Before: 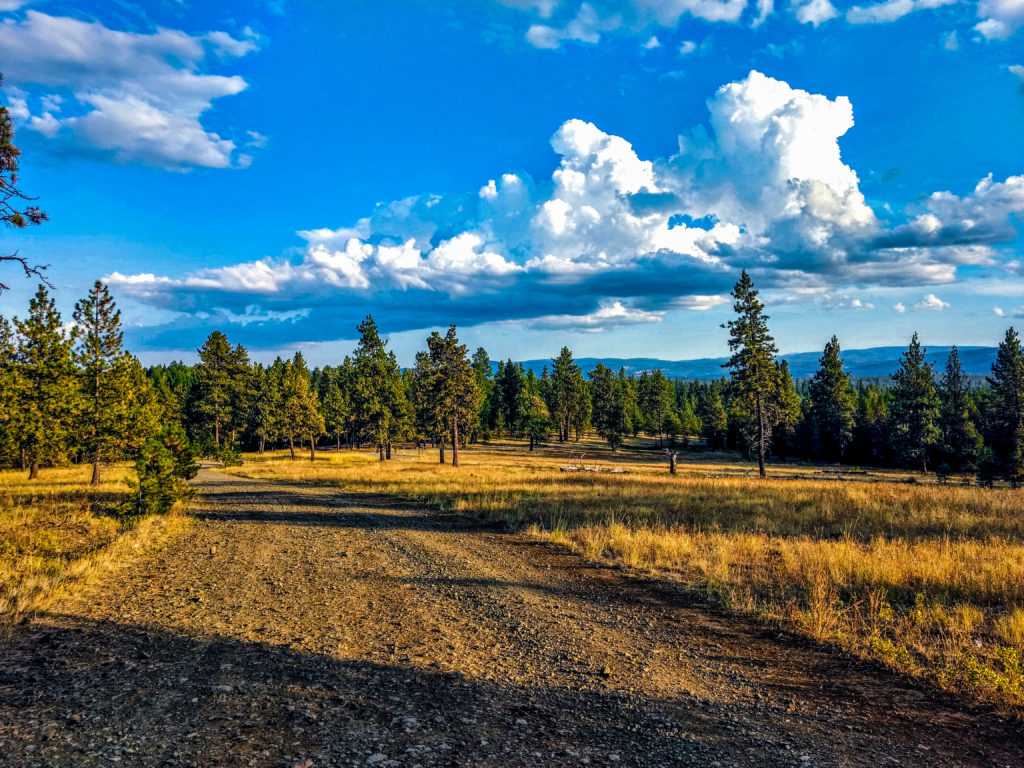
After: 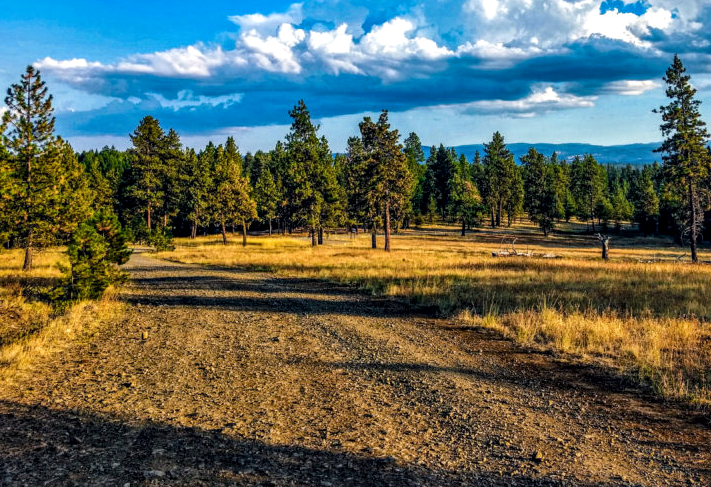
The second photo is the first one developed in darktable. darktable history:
crop: left 6.709%, top 28.095%, right 23.777%, bottom 8.416%
local contrast: mode bilateral grid, contrast 25, coarseness 50, detail 123%, midtone range 0.2
